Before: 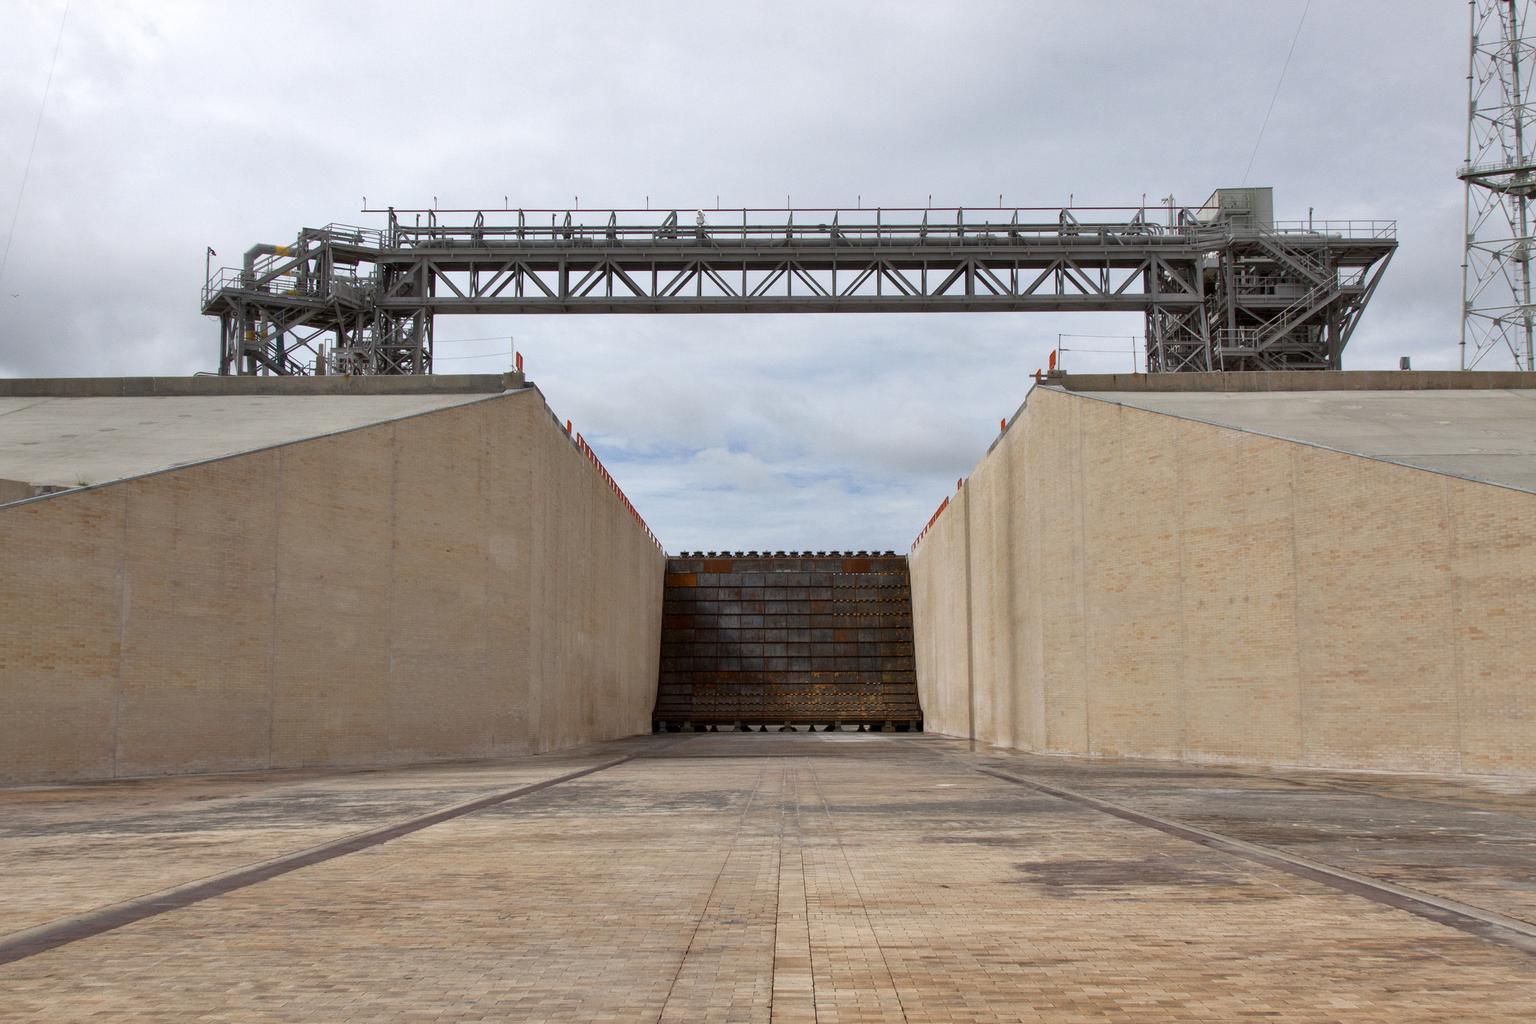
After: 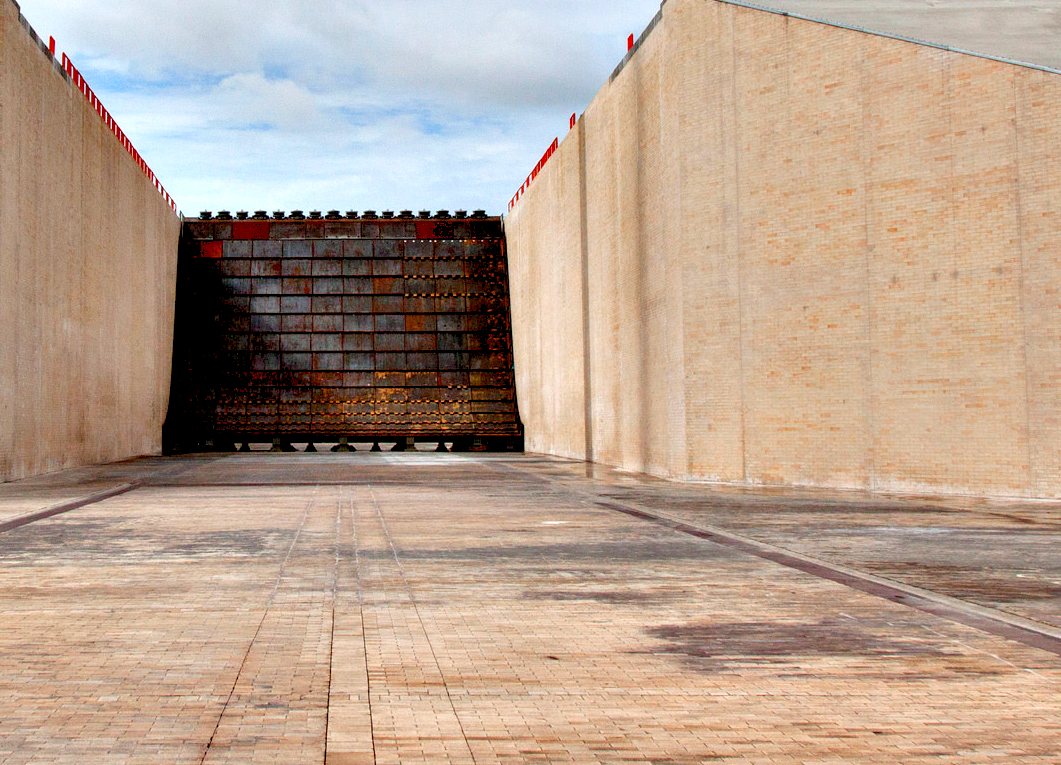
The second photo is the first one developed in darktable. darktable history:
crop: left 34.545%, top 38.456%, right 13.643%, bottom 5.44%
levels: gray 50.88%, white 99.91%, levels [0, 0.43, 0.984]
contrast equalizer: y [[0.627 ×6], [0.563 ×6], [0 ×6], [0 ×6], [0 ×6]]
